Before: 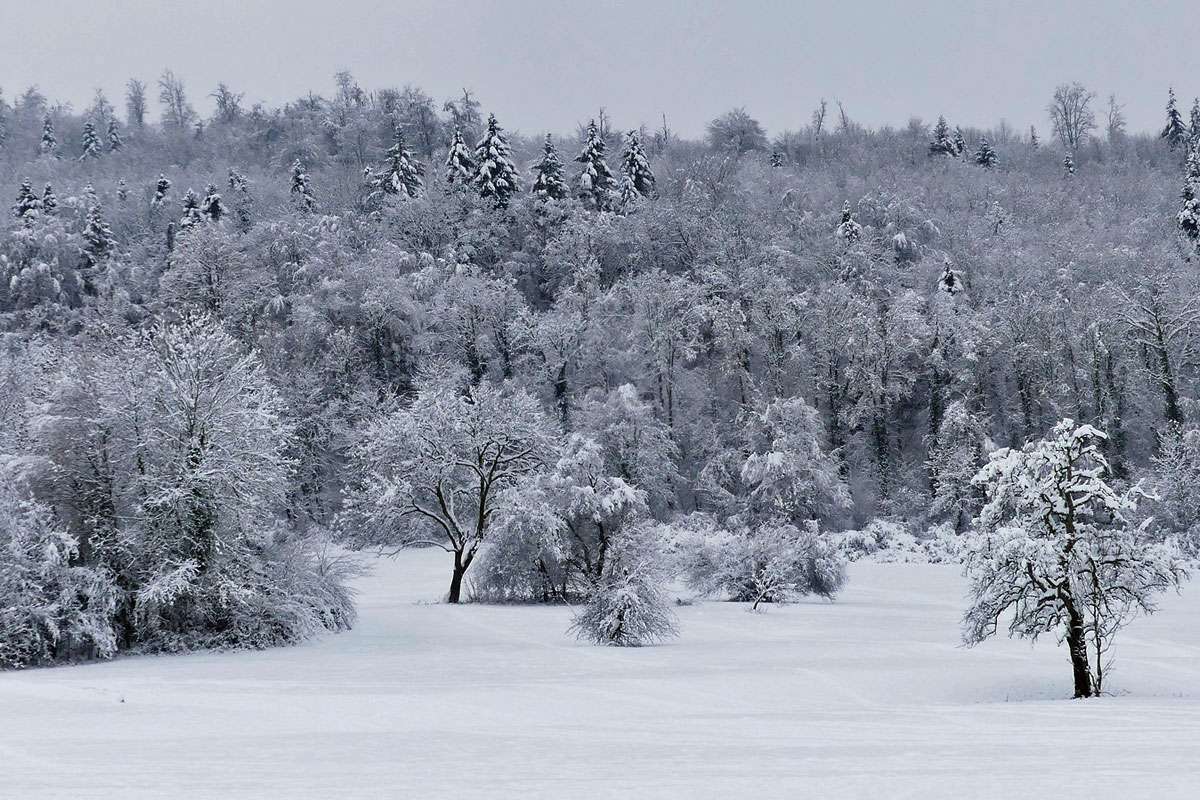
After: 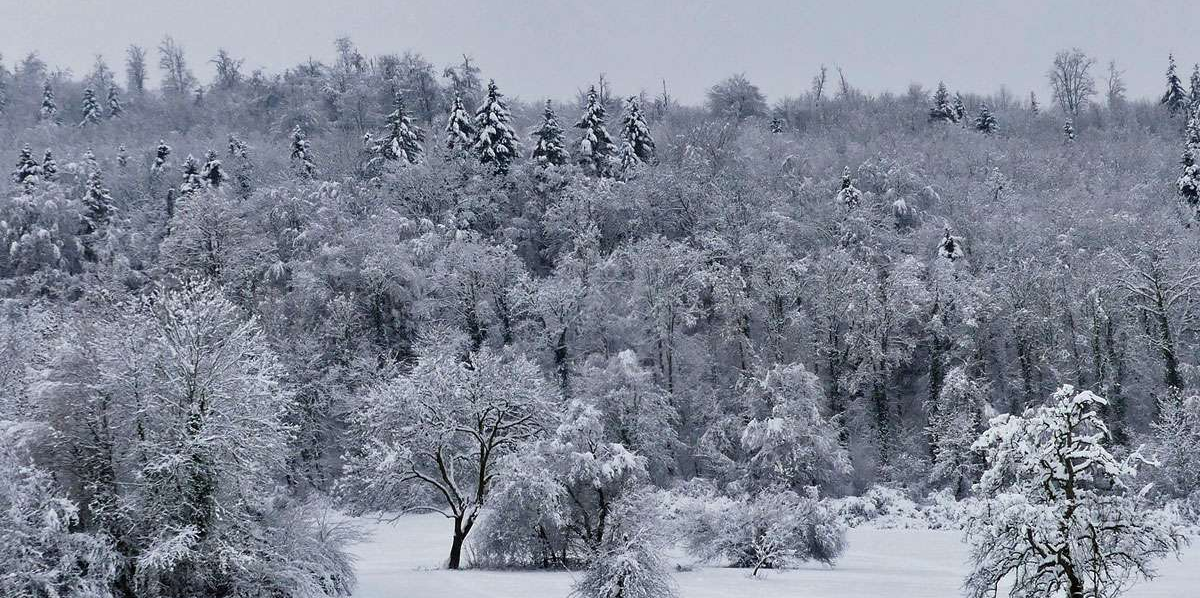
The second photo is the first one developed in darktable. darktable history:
crop: top 4.255%, bottom 20.881%
